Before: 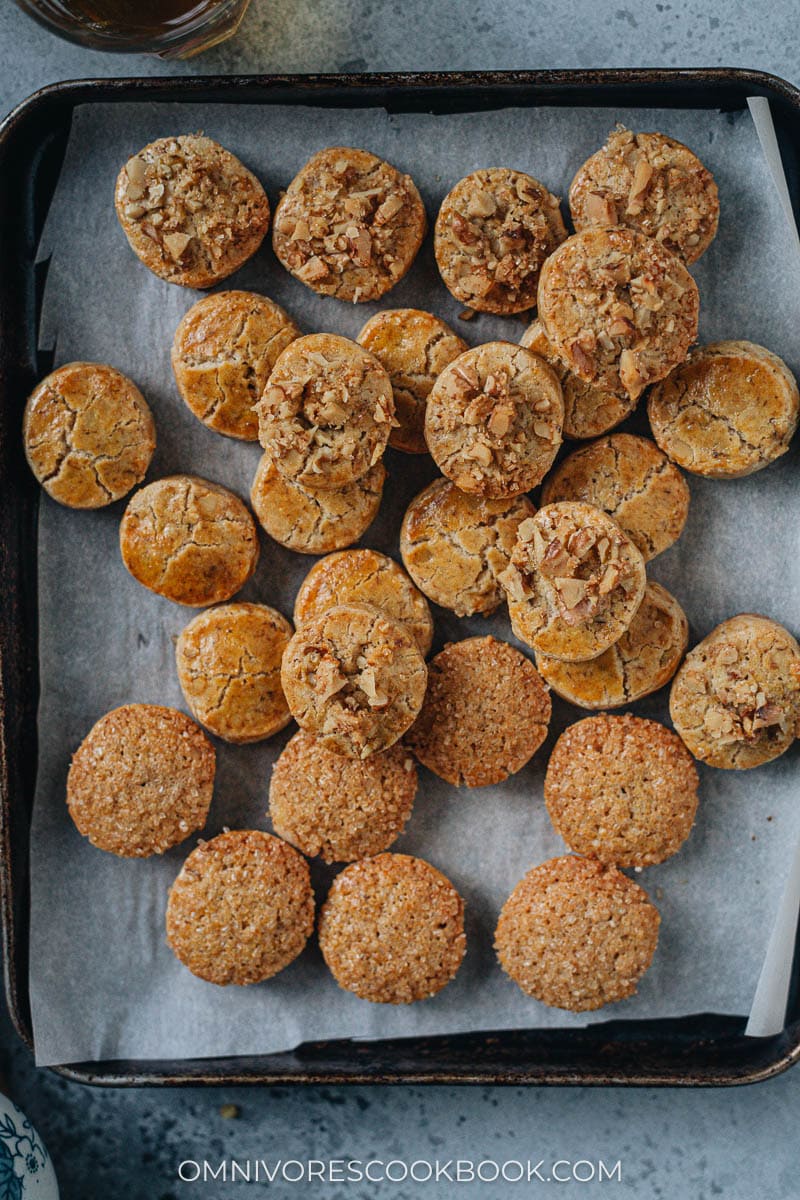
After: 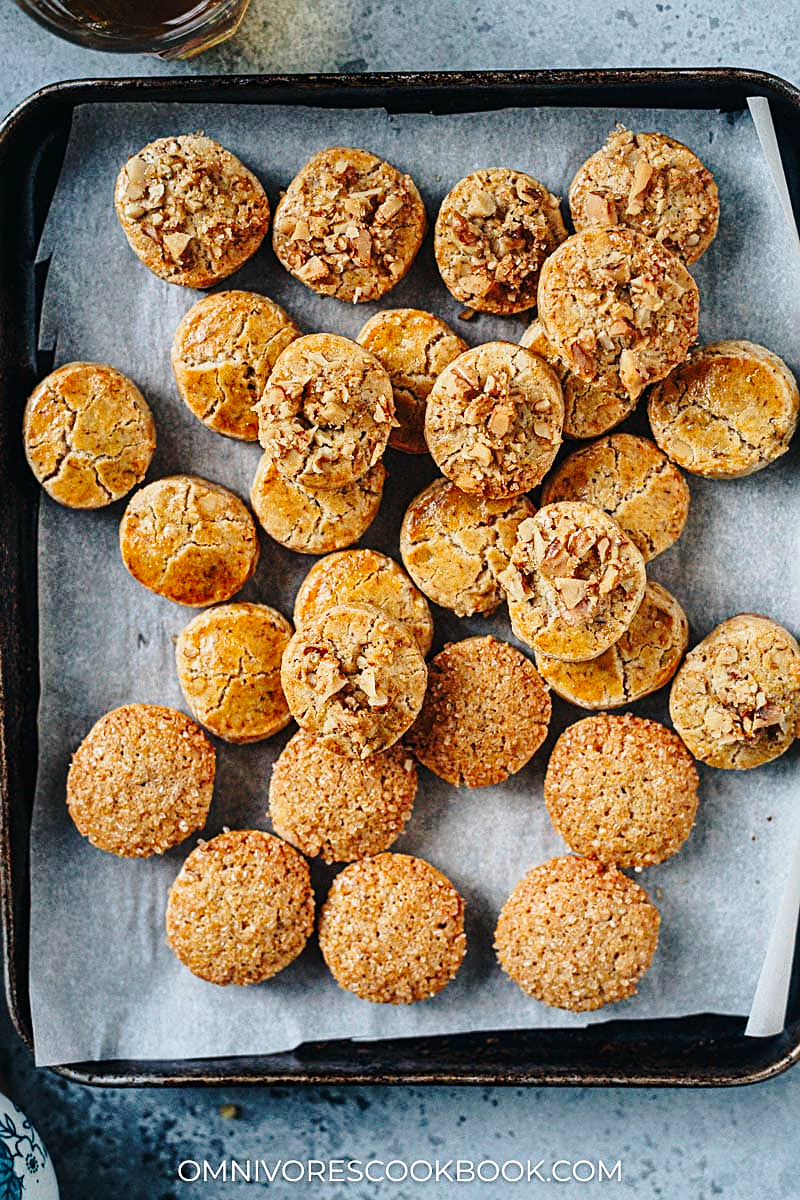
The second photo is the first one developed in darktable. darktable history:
exposure: black level correction 0.001, compensate highlight preservation false
base curve: curves: ch0 [(0, 0) (0.028, 0.03) (0.121, 0.232) (0.46, 0.748) (0.859, 0.968) (1, 1)], preserve colors none
shadows and highlights: low approximation 0.01, soften with gaussian
sharpen: on, module defaults
